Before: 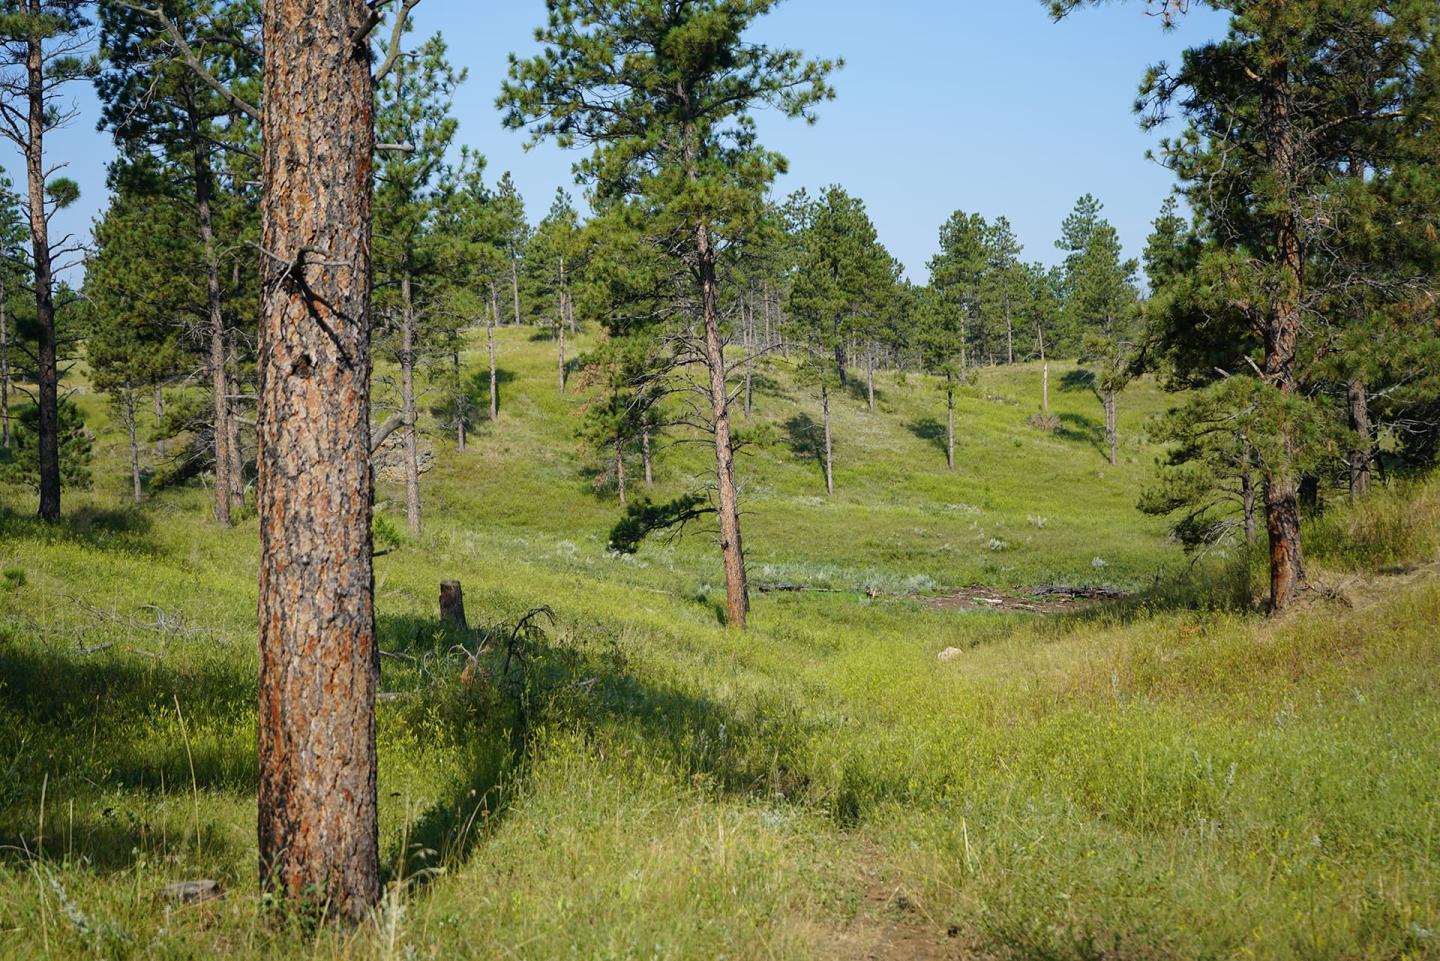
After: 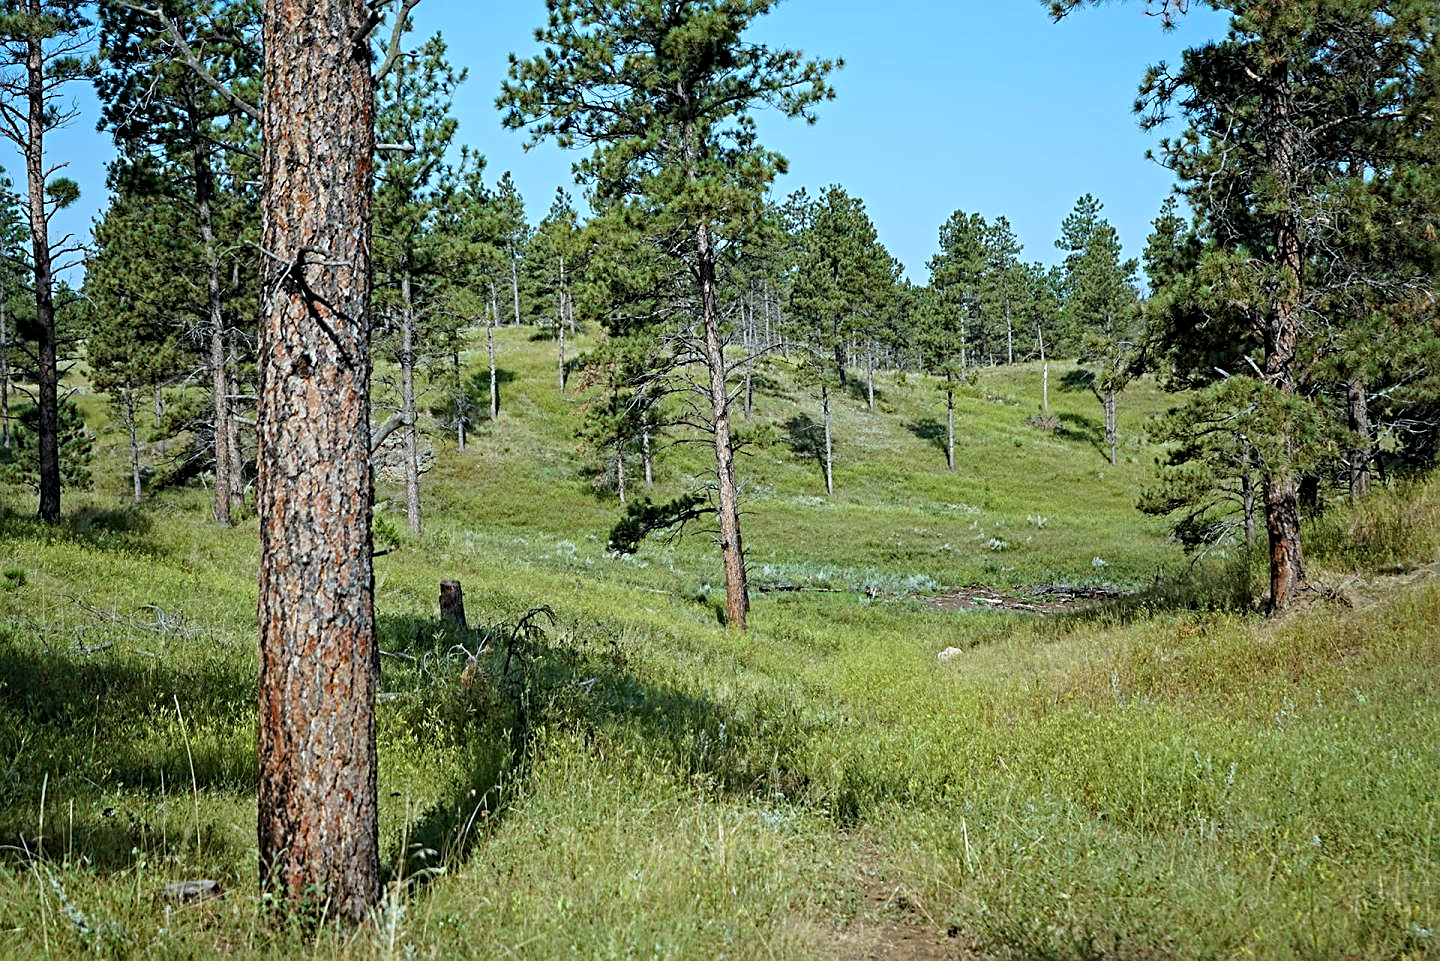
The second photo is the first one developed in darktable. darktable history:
sharpen: on, module defaults
color calibration: x 0.329, y 0.343, temperature 5633.22 K
levels: levels [0.018, 0.493, 1]
color correction: highlights a* -9.57, highlights b* -21.74
contrast equalizer: octaves 7, y [[0.5, 0.501, 0.525, 0.597, 0.58, 0.514], [0.5 ×6], [0.5 ×6], [0 ×6], [0 ×6]]
